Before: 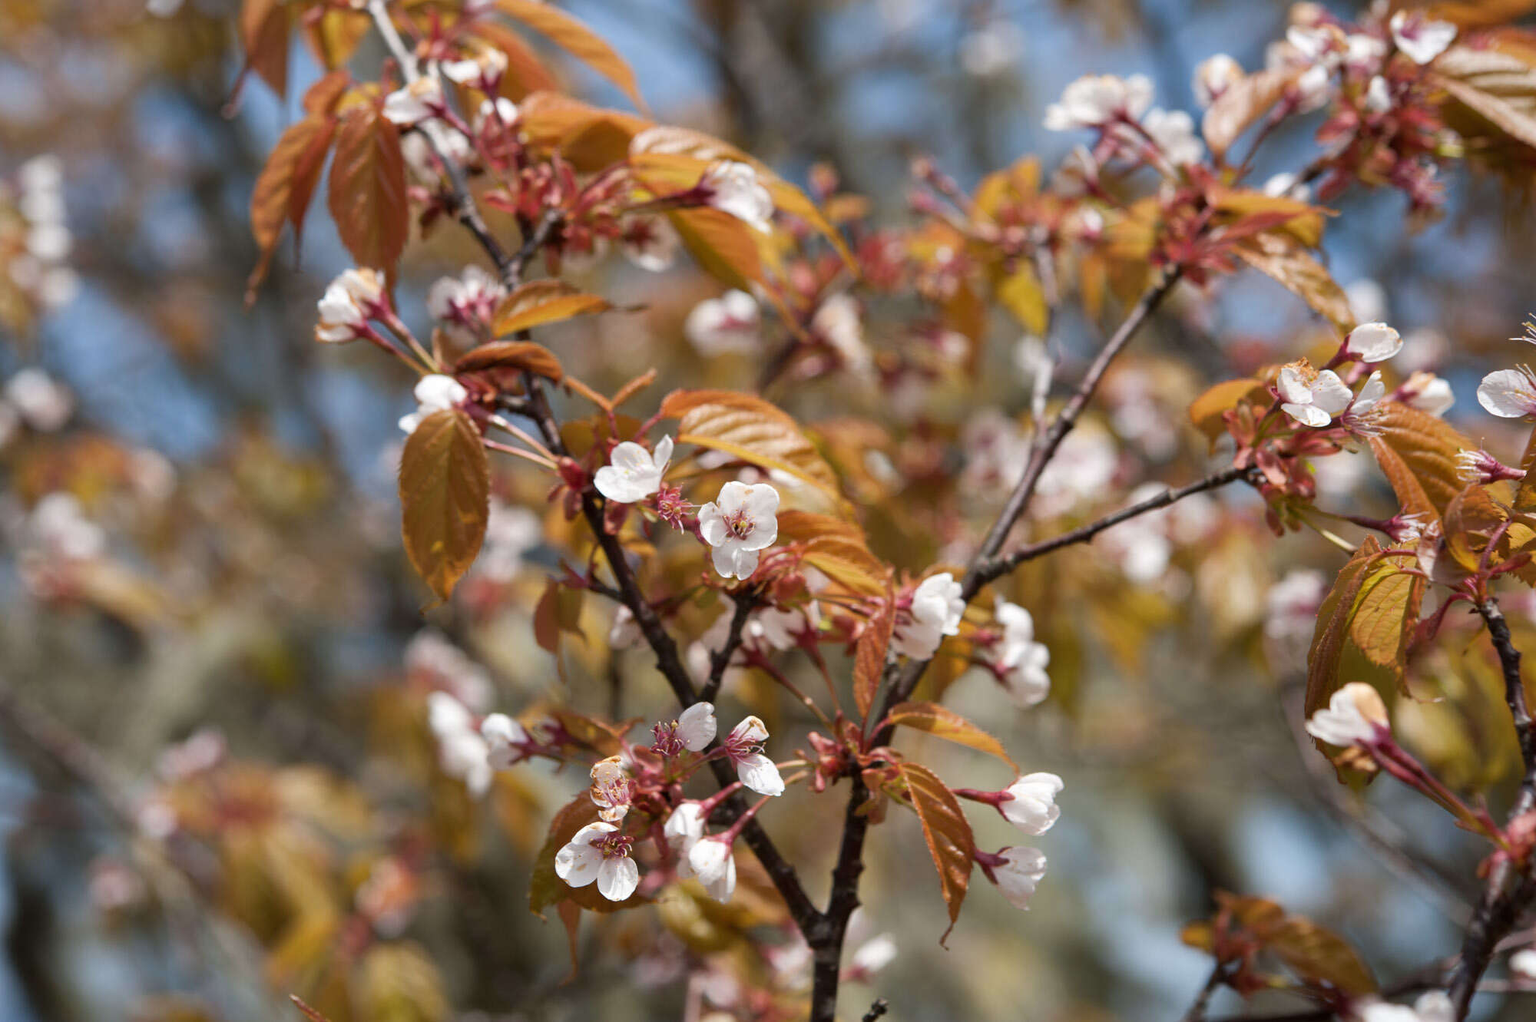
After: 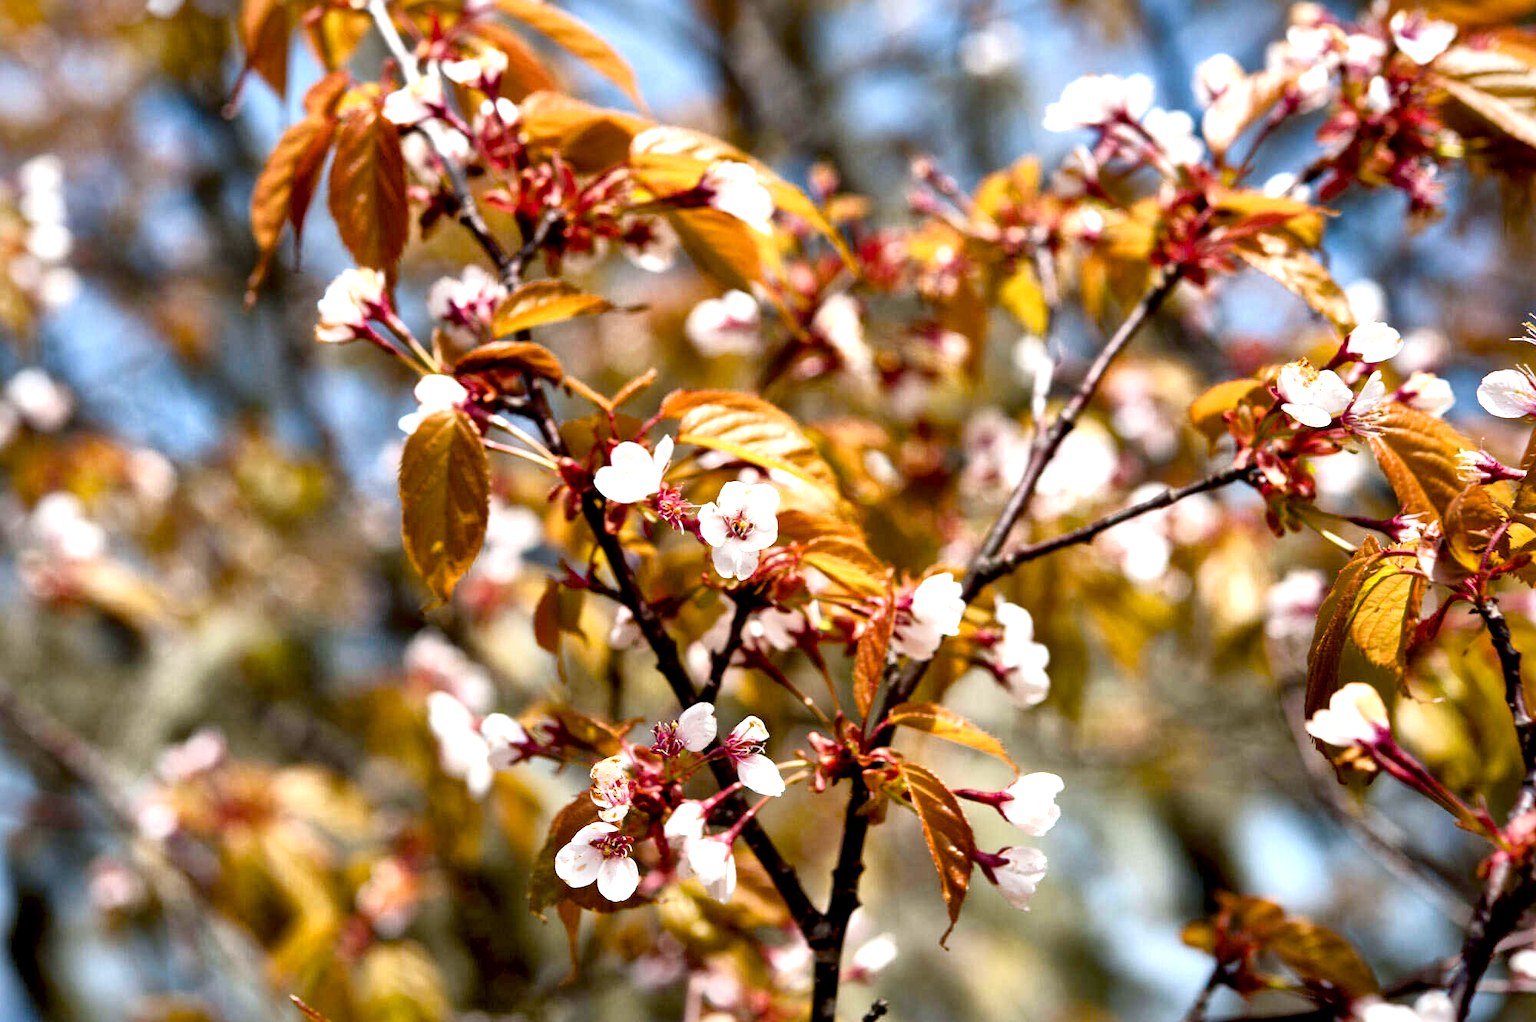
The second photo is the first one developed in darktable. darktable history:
color balance rgb: perceptual saturation grading › global saturation 34.685%, perceptual saturation grading › highlights -25.483%, perceptual saturation grading › shadows 25.458%
local contrast: mode bilateral grid, contrast 70, coarseness 74, detail 181%, midtone range 0.2
exposure: black level correction 0.012, exposure 0.695 EV, compensate highlight preservation false
